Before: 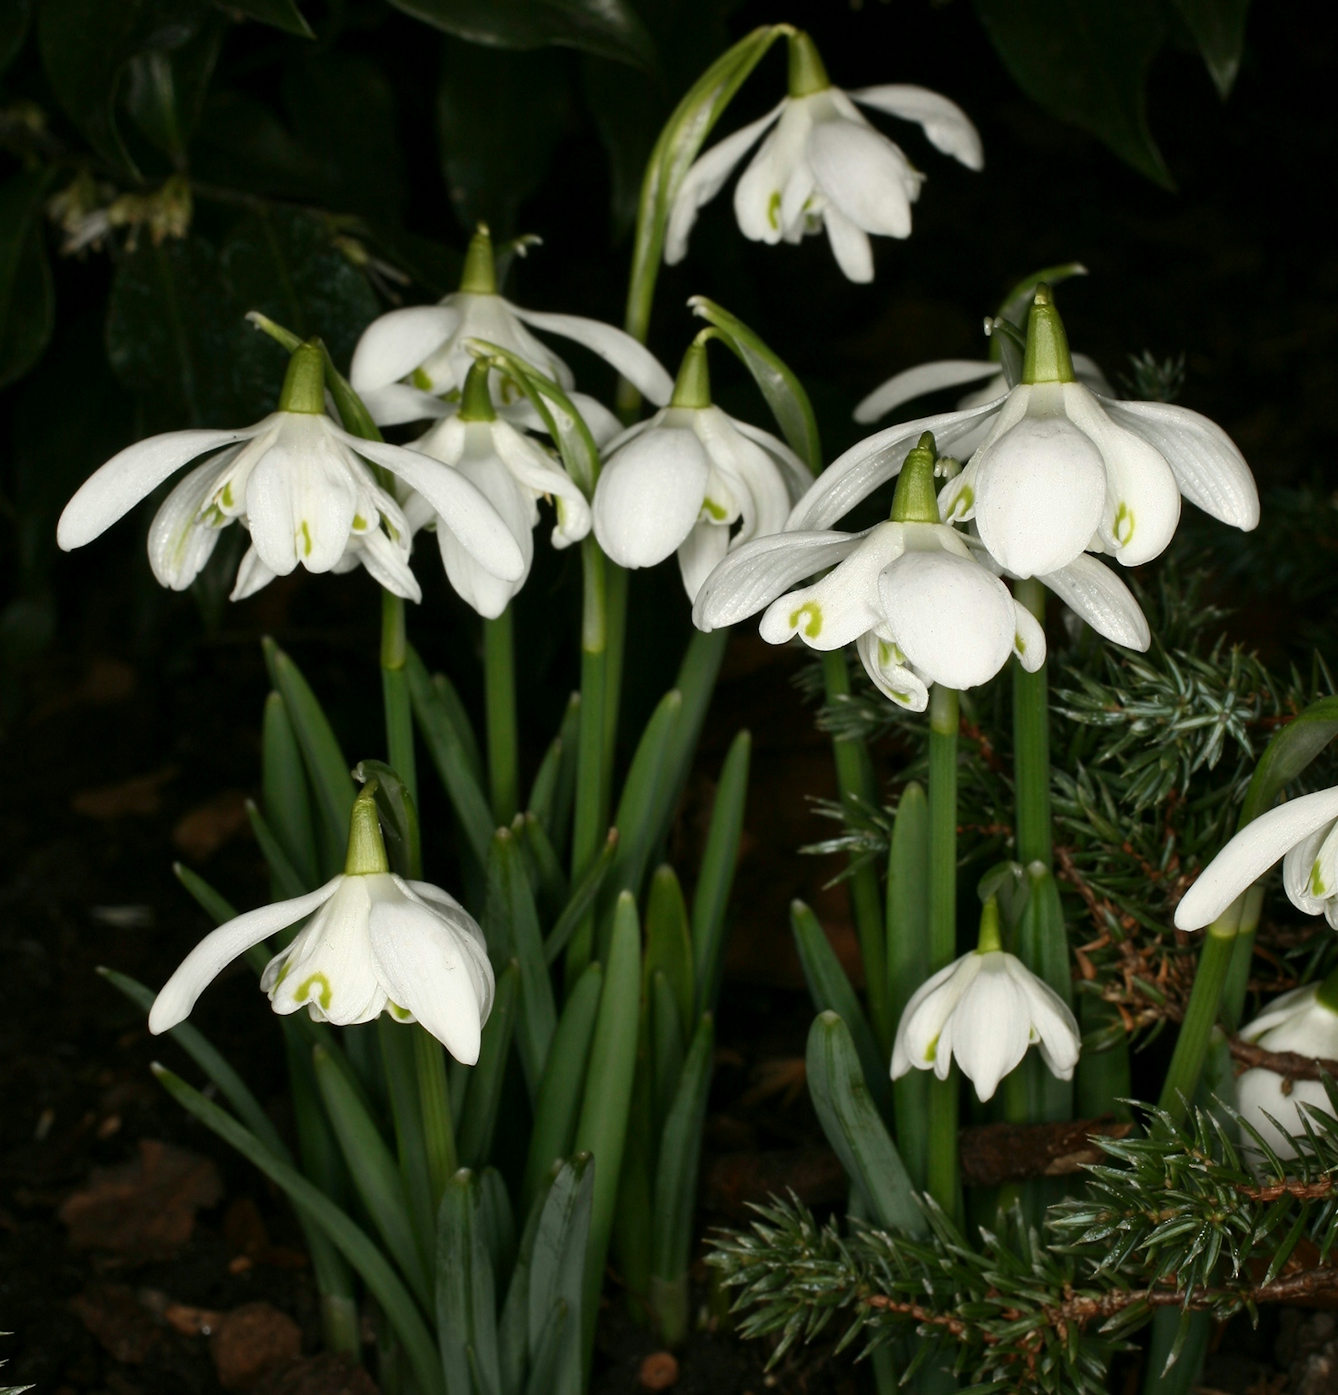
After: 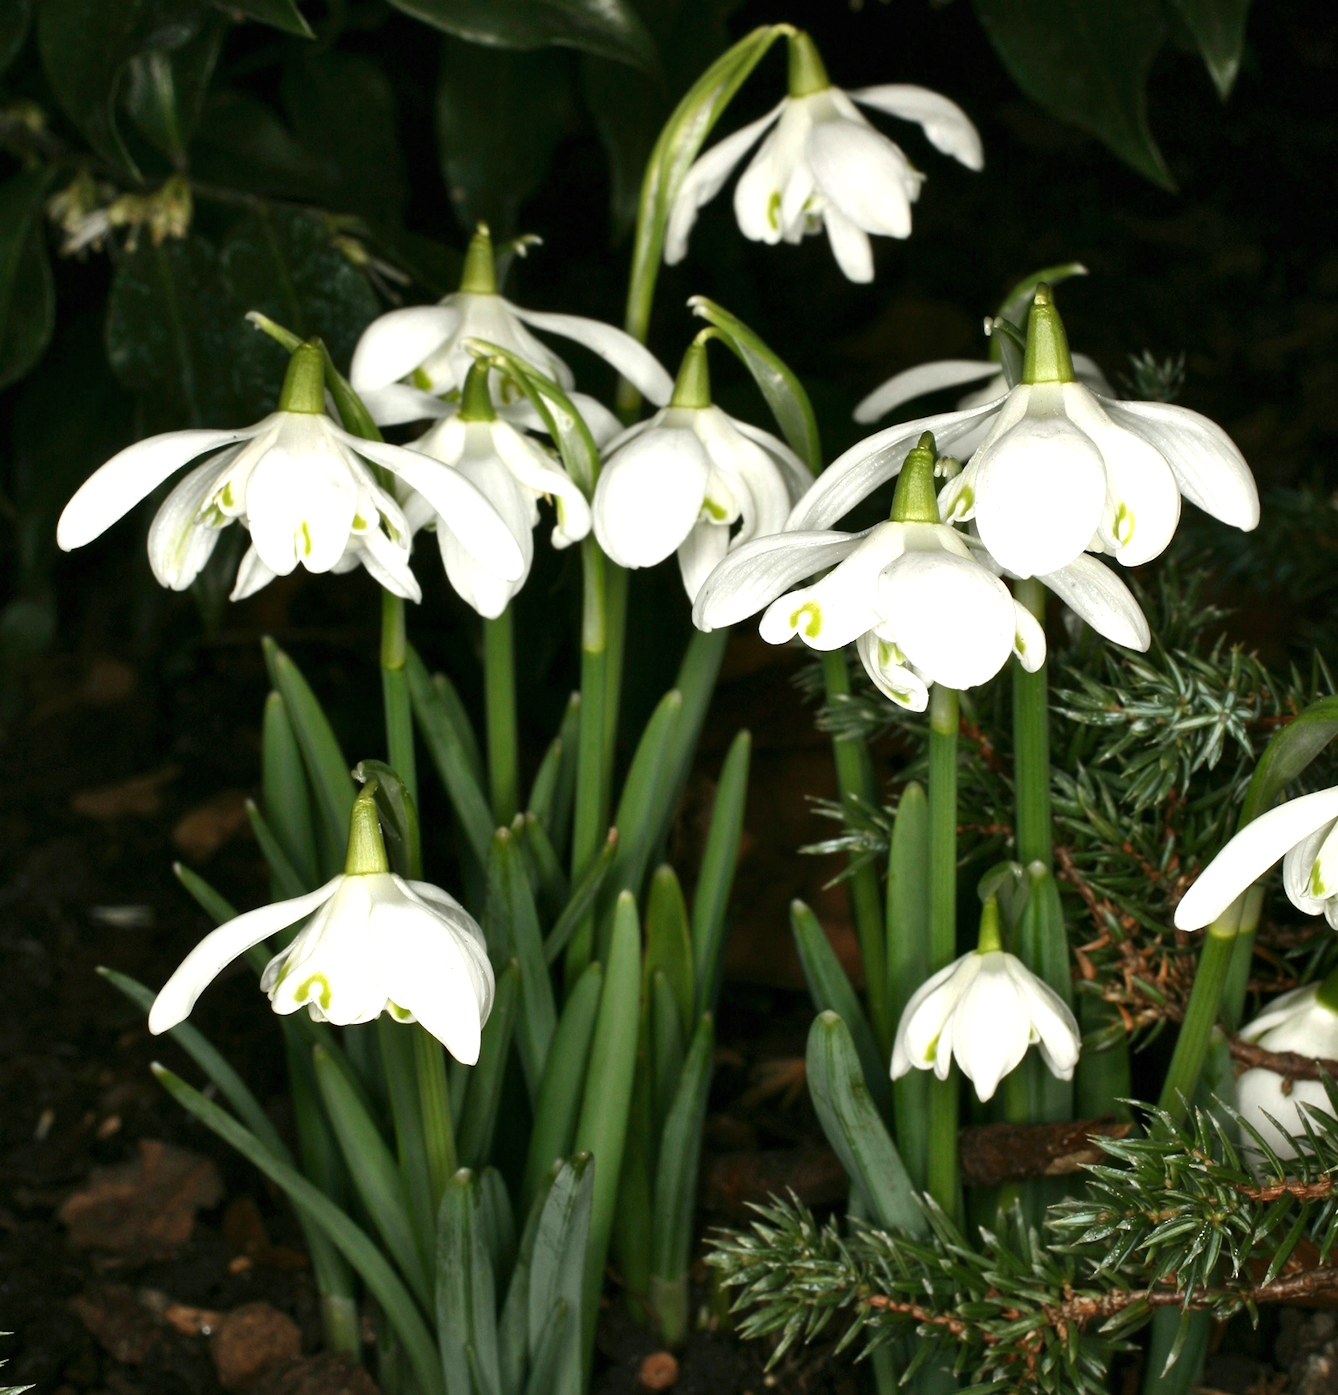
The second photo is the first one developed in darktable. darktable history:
exposure: black level correction 0, exposure 0.697 EV, compensate highlight preservation false
shadows and highlights: shadows 31.3, highlights 1.86, soften with gaussian
